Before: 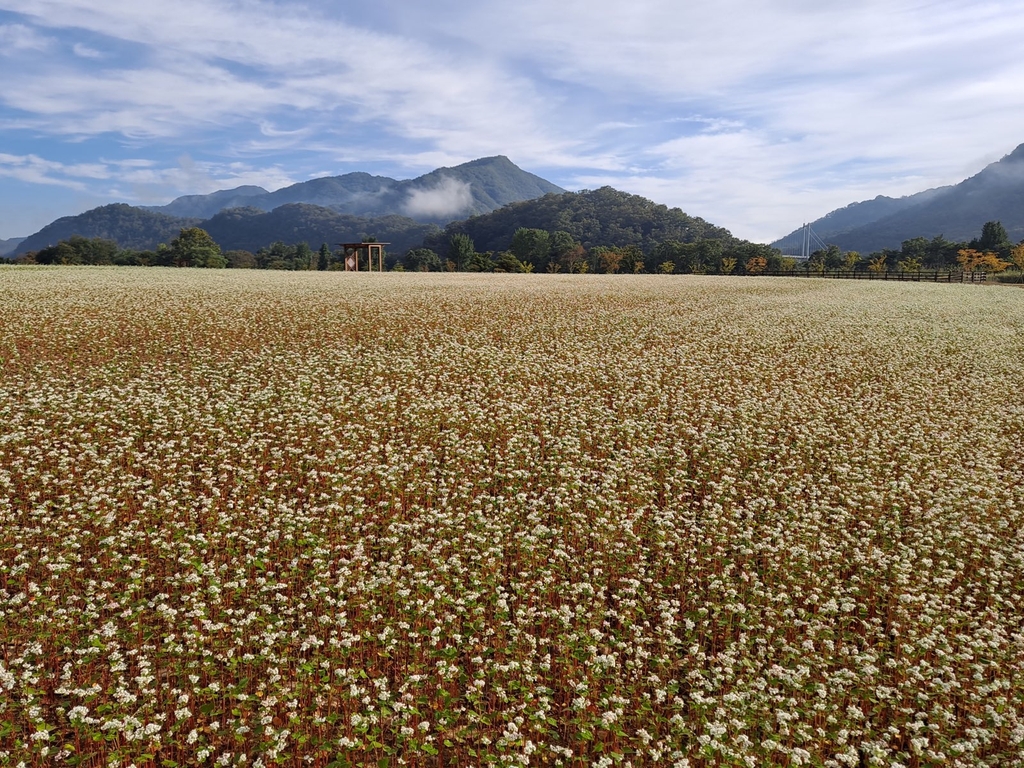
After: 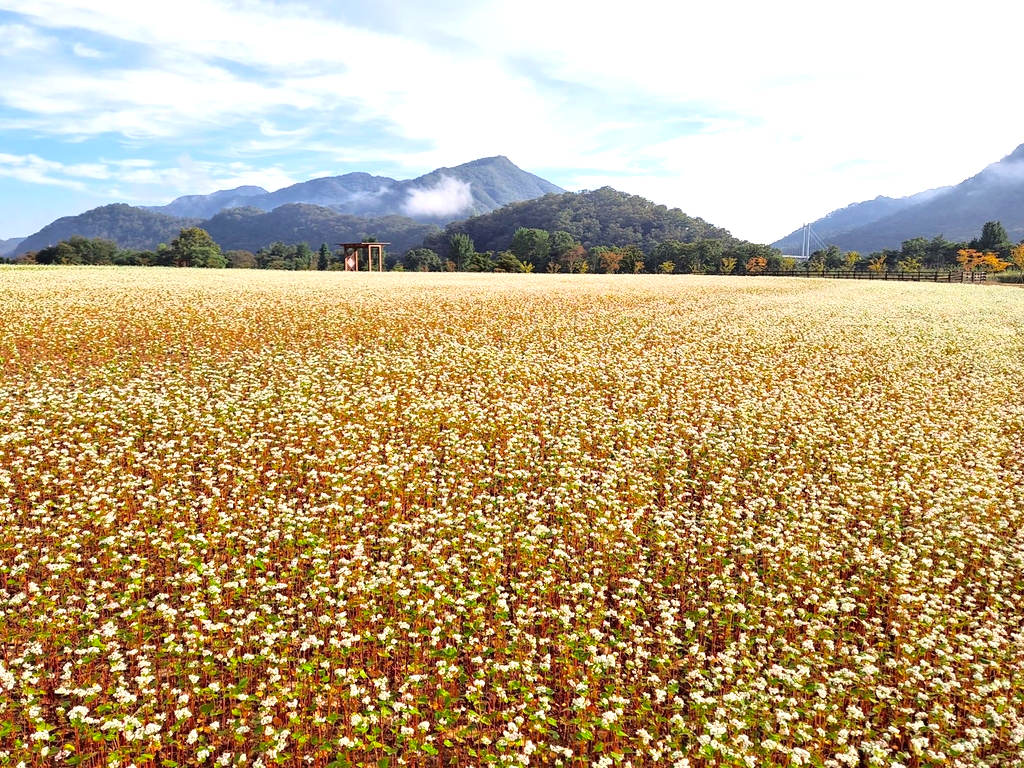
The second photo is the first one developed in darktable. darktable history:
exposure: black level correction 0, exposure 1 EV, compensate exposure bias true, compensate highlight preservation false
tone curve: curves: ch0 [(0, 0.013) (0.117, 0.081) (0.257, 0.259) (0.408, 0.45) (0.611, 0.64) (0.81, 0.857) (1, 1)]; ch1 [(0, 0) (0.287, 0.198) (0.501, 0.506) (0.56, 0.584) (0.715, 0.741) (0.976, 0.992)]; ch2 [(0, 0) (0.369, 0.362) (0.5, 0.5) (0.537, 0.547) (0.59, 0.603) (0.681, 0.754) (1, 1)], color space Lab, independent channels, preserve colors none
